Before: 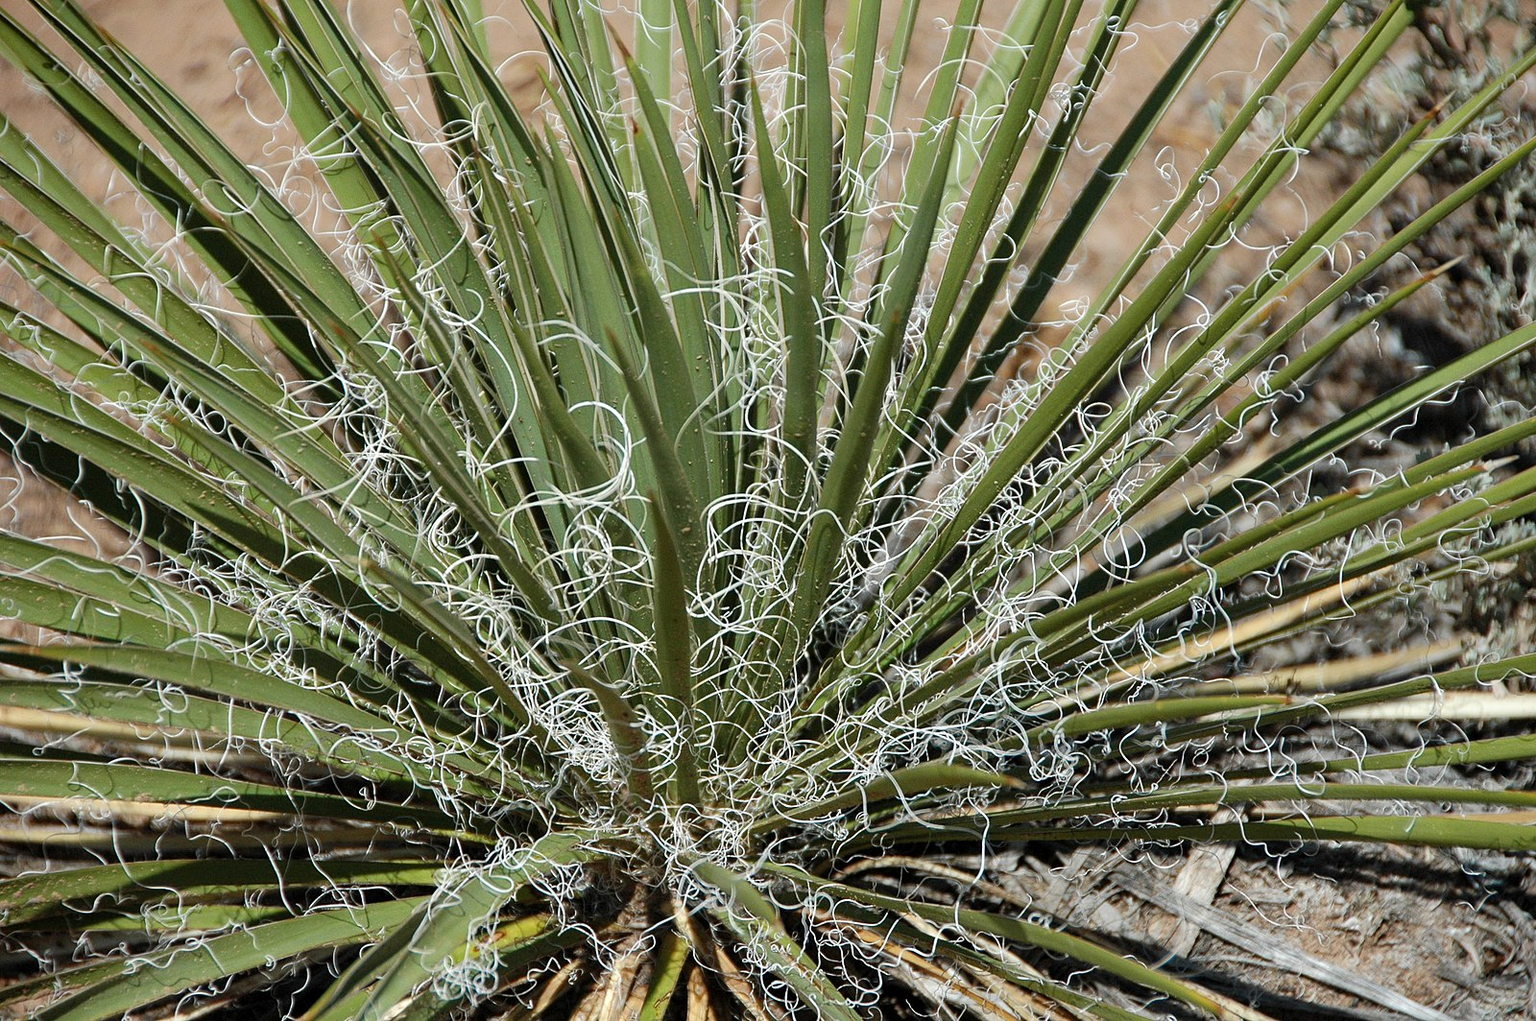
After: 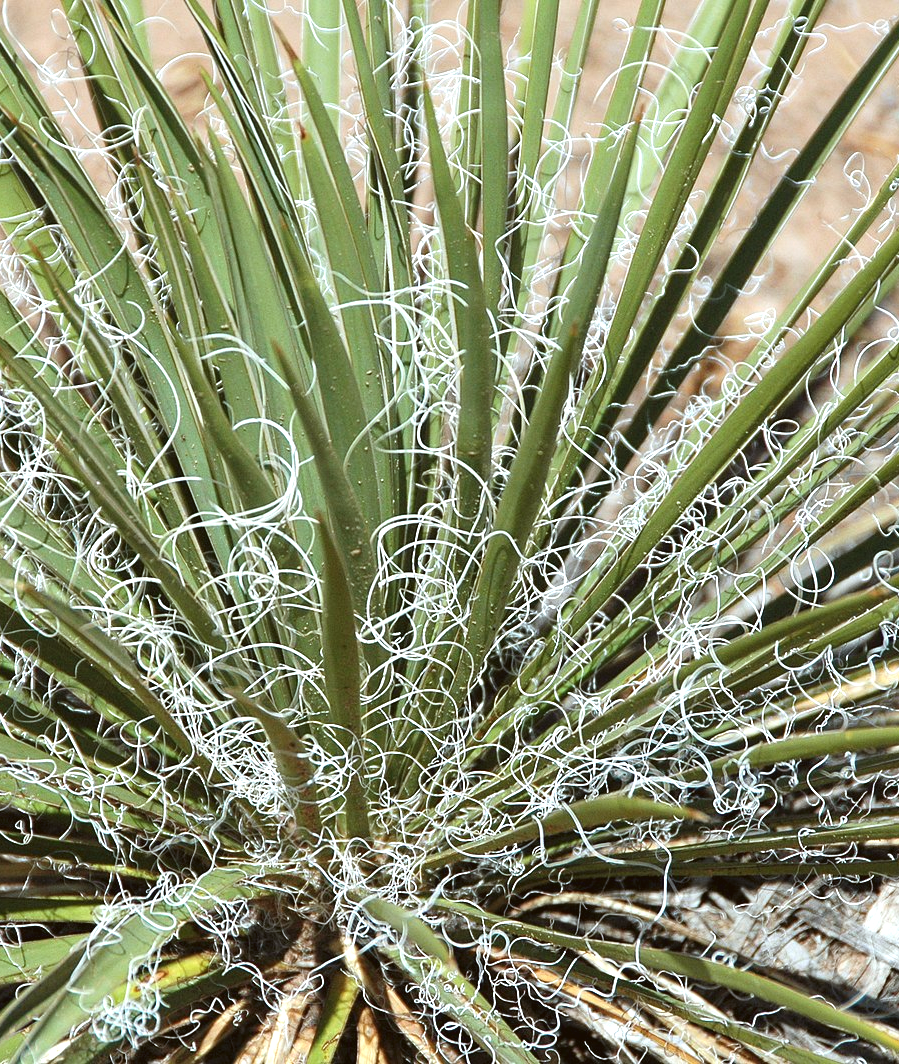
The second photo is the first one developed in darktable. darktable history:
color correction: highlights a* -3.22, highlights b* -6.33, shadows a* 3.13, shadows b* 5.39
exposure: black level correction -0.002, exposure 0.706 EV, compensate exposure bias true, compensate highlight preservation false
crop and rotate: left 22.493%, right 21.319%
